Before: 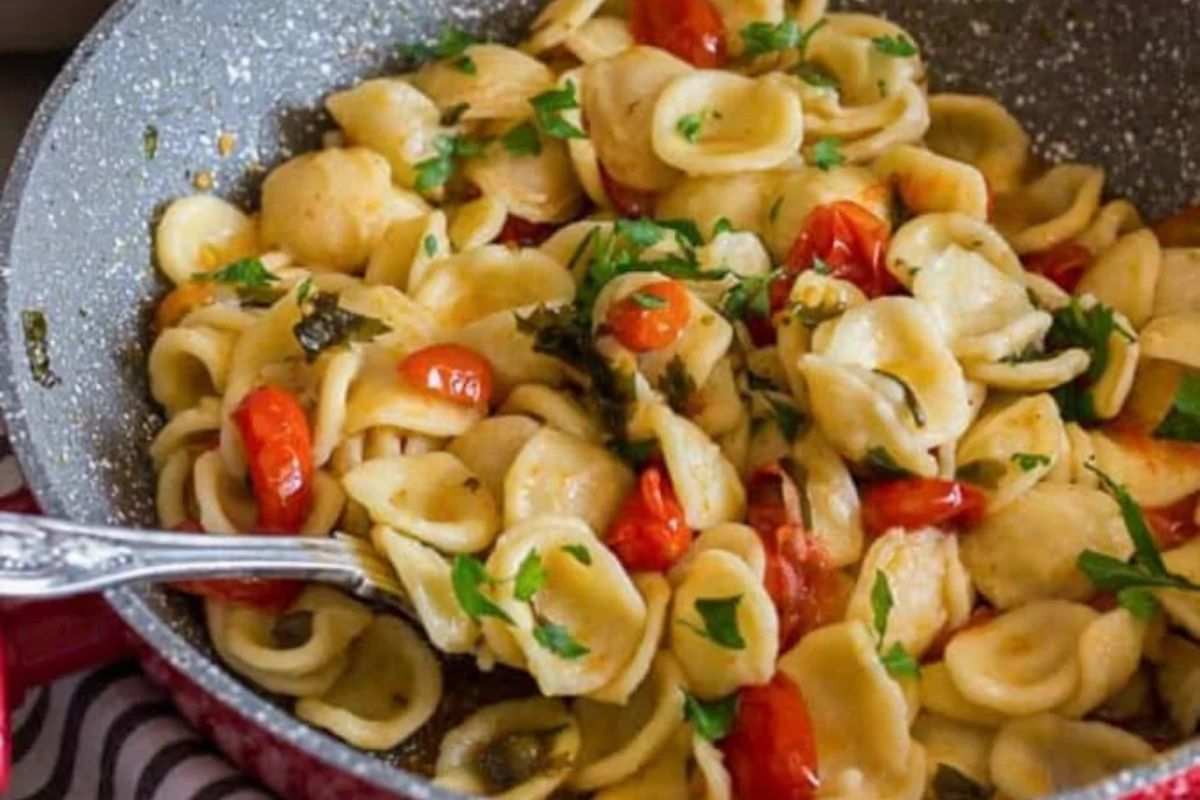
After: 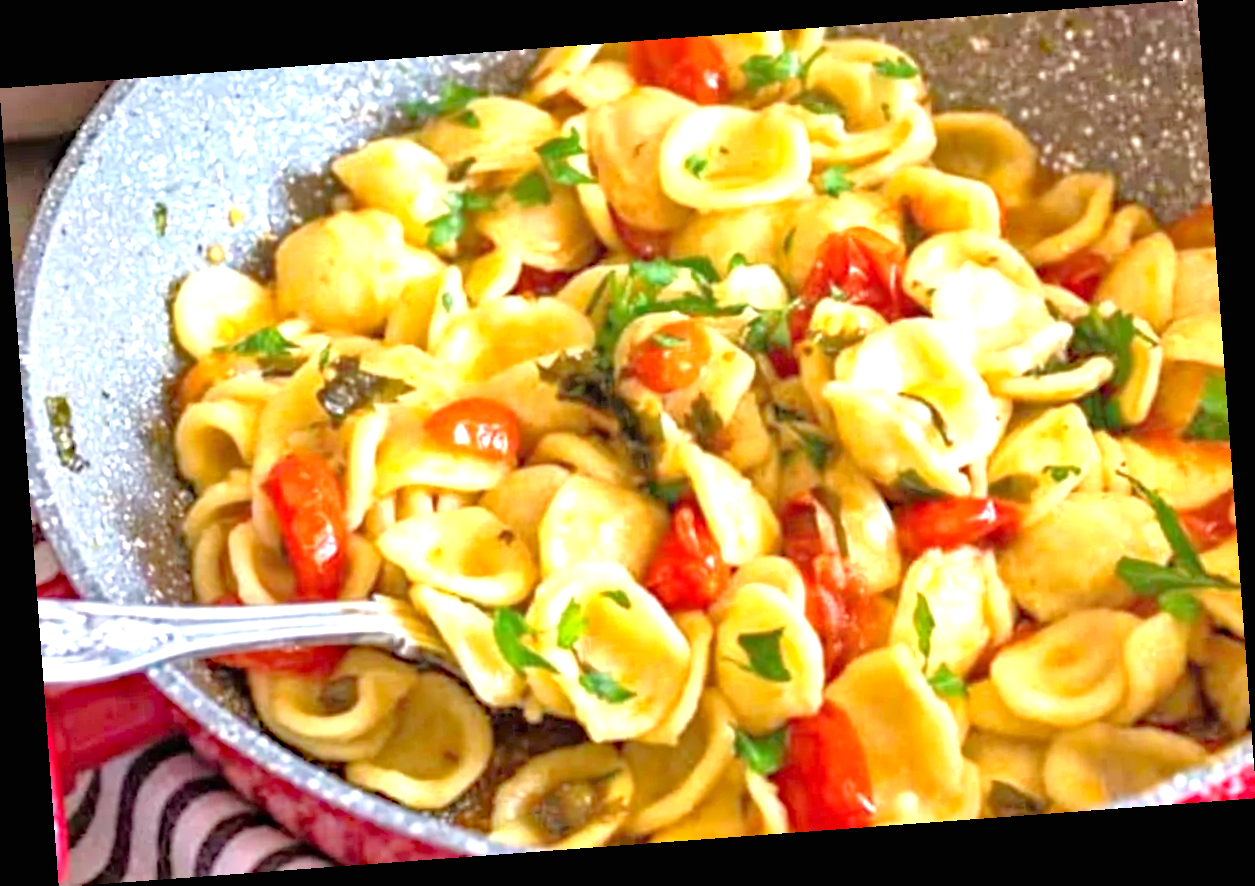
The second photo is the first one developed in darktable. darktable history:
exposure: black level correction 0, exposure 1.45 EV, compensate exposure bias true, compensate highlight preservation false
haze removal: compatibility mode true, adaptive false
rotate and perspective: rotation -4.25°, automatic cropping off
tone equalizer: -7 EV 0.15 EV, -6 EV 0.6 EV, -5 EV 1.15 EV, -4 EV 1.33 EV, -3 EV 1.15 EV, -2 EV 0.6 EV, -1 EV 0.15 EV, mask exposure compensation -0.5 EV
